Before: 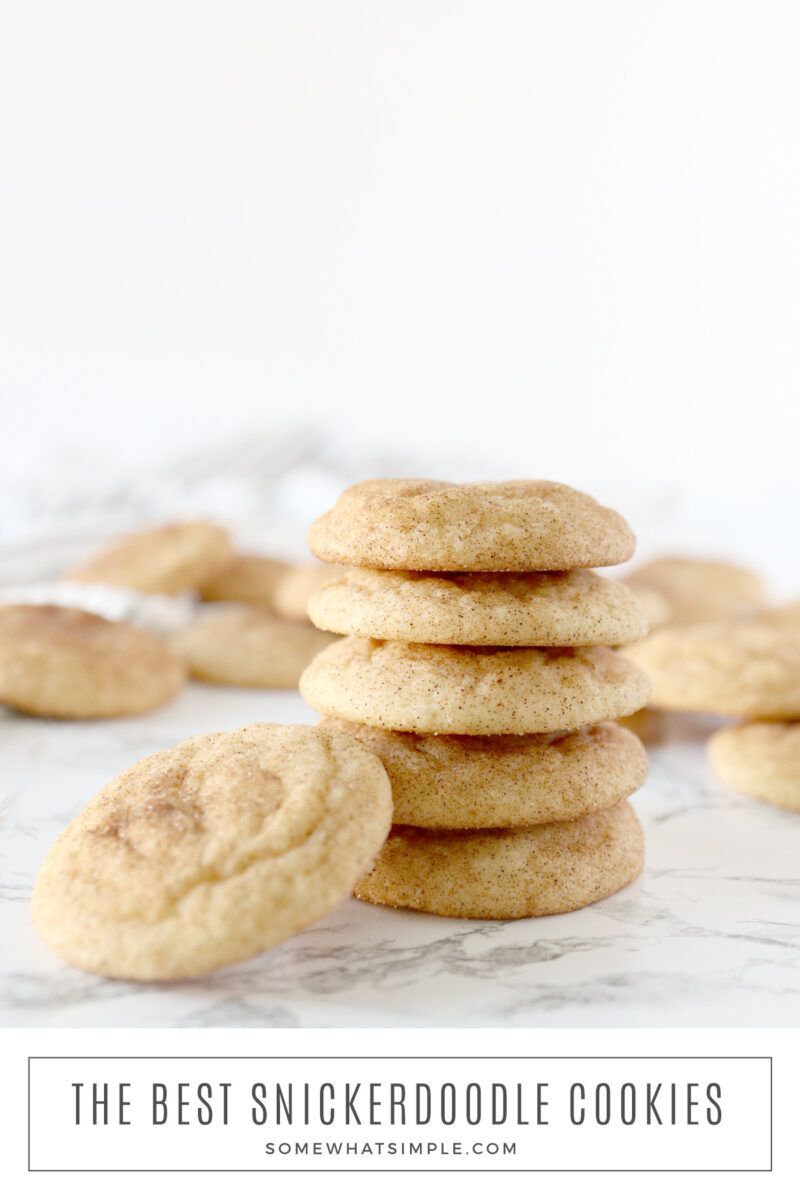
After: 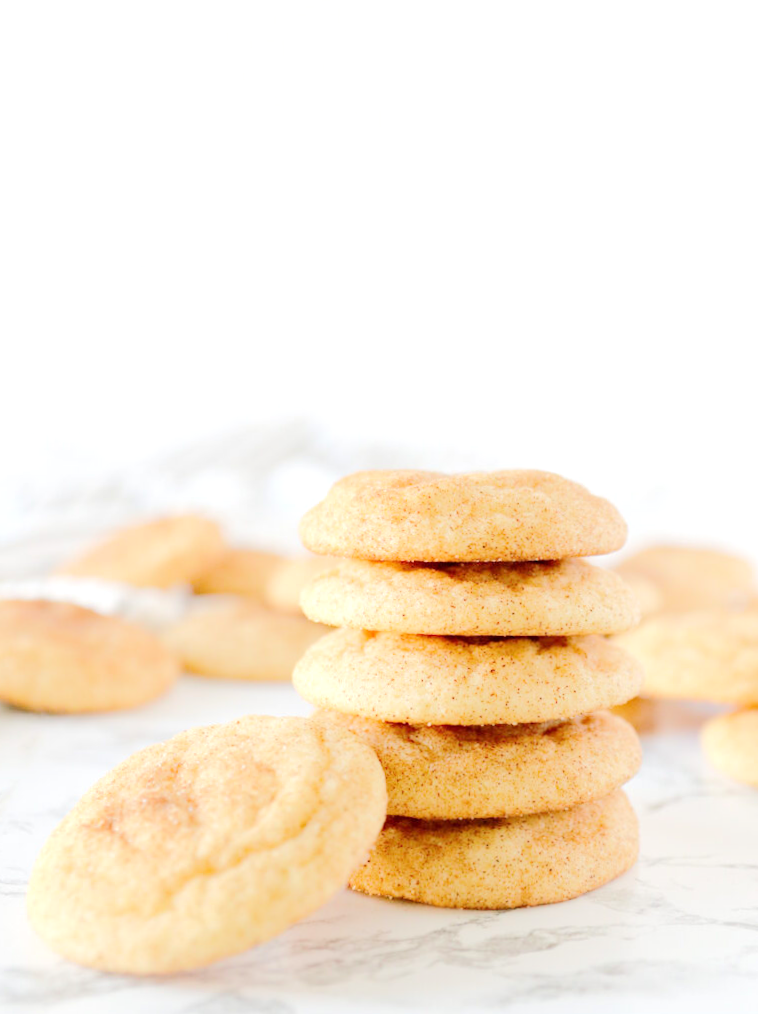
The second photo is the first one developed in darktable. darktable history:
tone equalizer: -7 EV 0.147 EV, -6 EV 0.619 EV, -5 EV 1.14 EV, -4 EV 1.36 EV, -3 EV 1.14 EV, -2 EV 0.6 EV, -1 EV 0.166 EV, edges refinement/feathering 500, mask exposure compensation -1.57 EV, preserve details no
crop and rotate: angle 0.595°, left 0.355%, right 3.338%, bottom 14.165%
